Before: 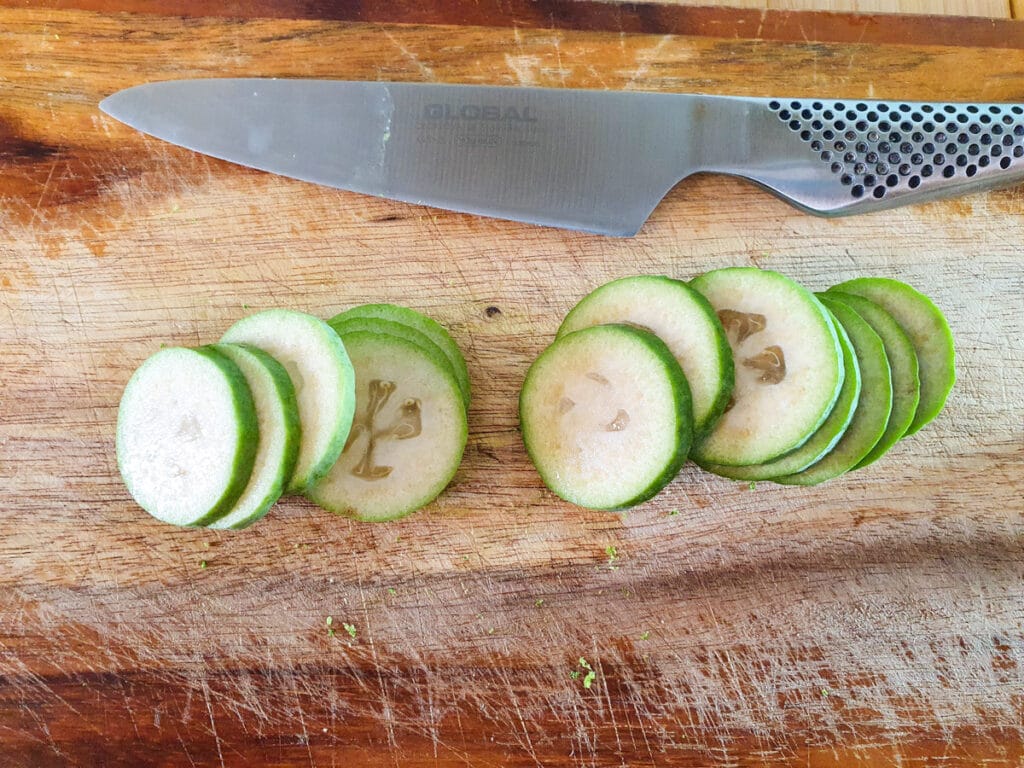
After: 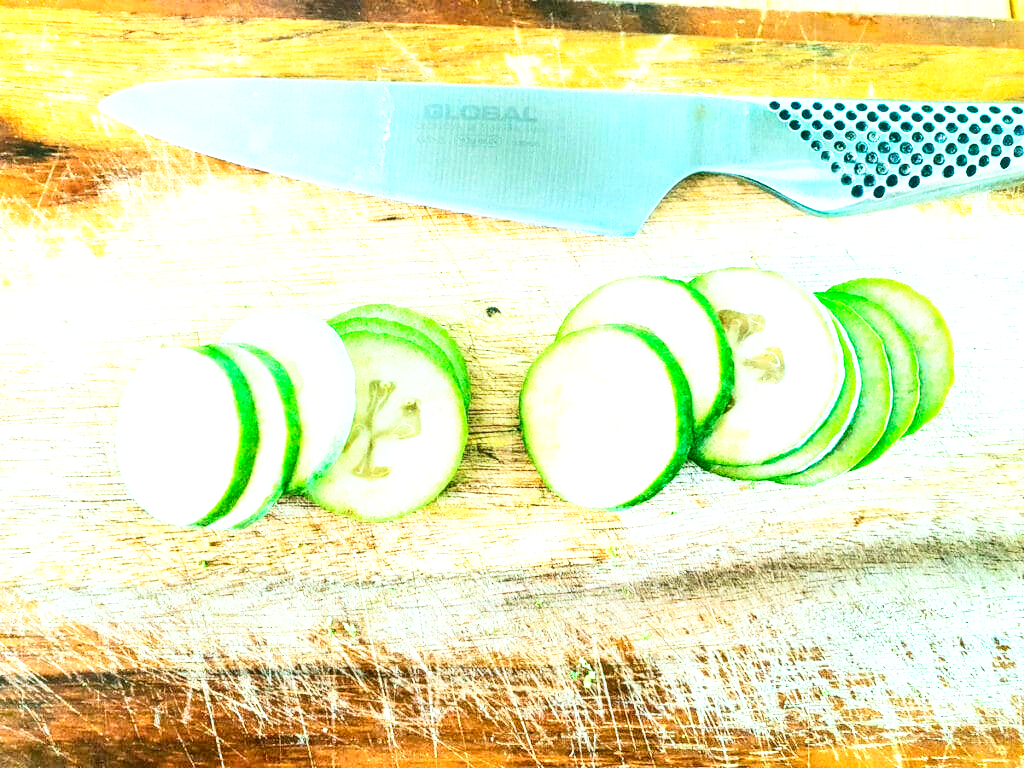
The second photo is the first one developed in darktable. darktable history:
color balance rgb: shadows lift › chroma 11.71%, shadows lift › hue 133.46°, power › chroma 2.15%, power › hue 166.83°, highlights gain › chroma 4%, highlights gain › hue 200.2°, perceptual saturation grading › global saturation 18.05%
base curve: curves: ch0 [(0, 0) (0.495, 0.917) (1, 1)], preserve colors none
exposure: exposure 0.6 EV, compensate highlight preservation false
local contrast: on, module defaults
contrast brightness saturation: contrast 0.28
white balance: red 1.009, blue 0.985
